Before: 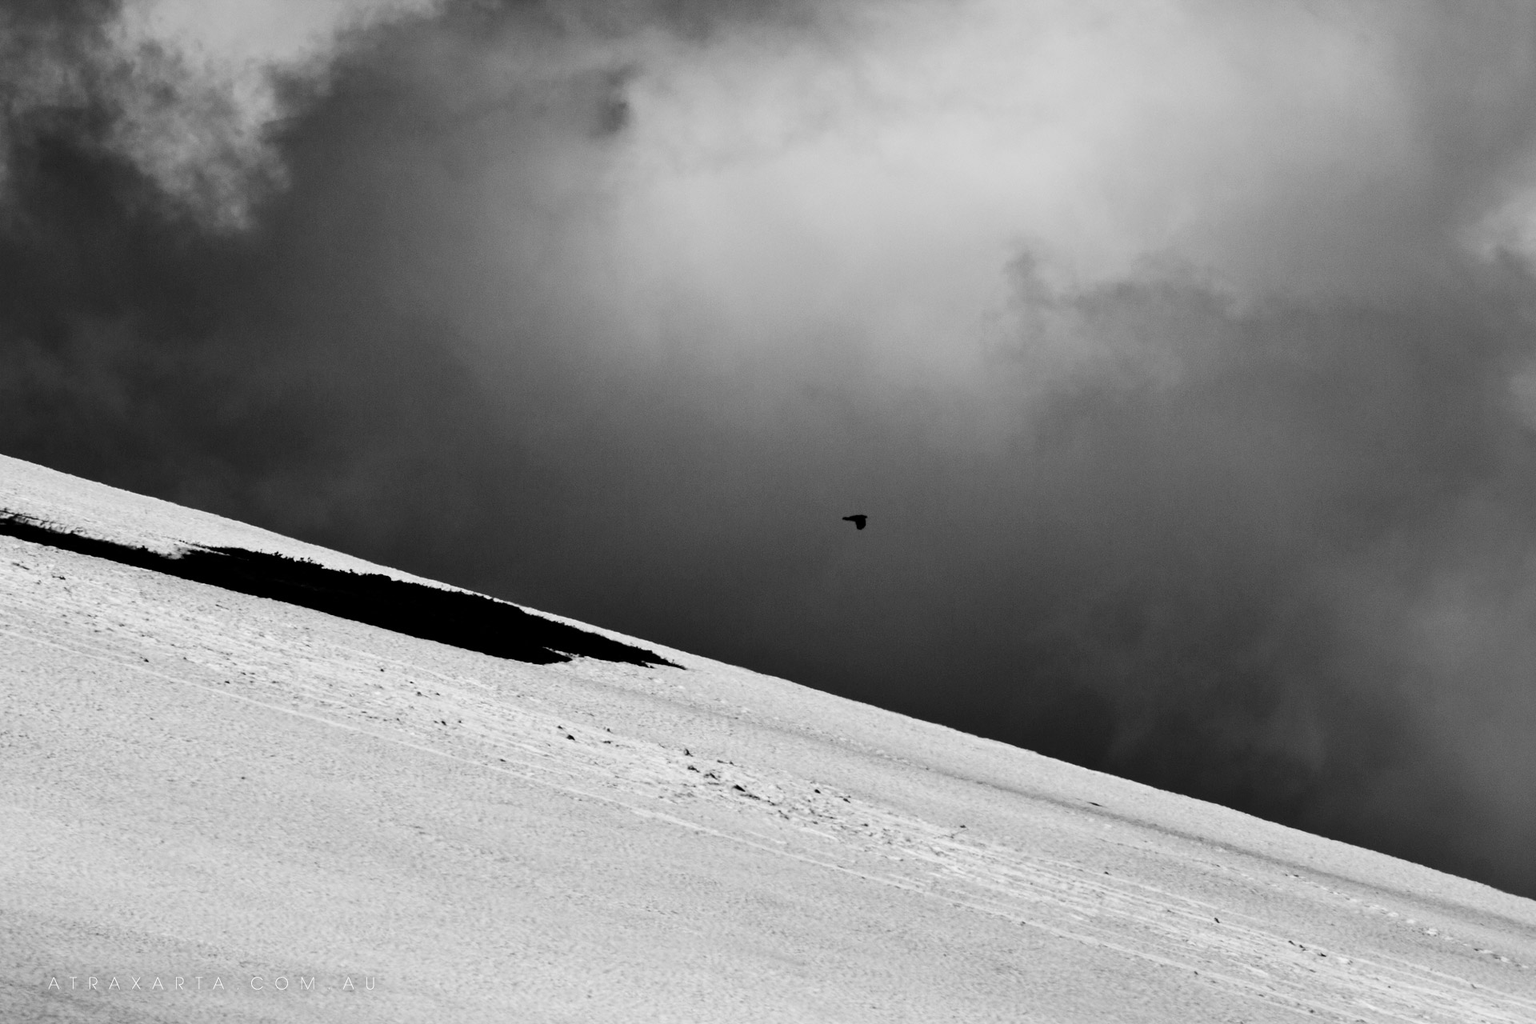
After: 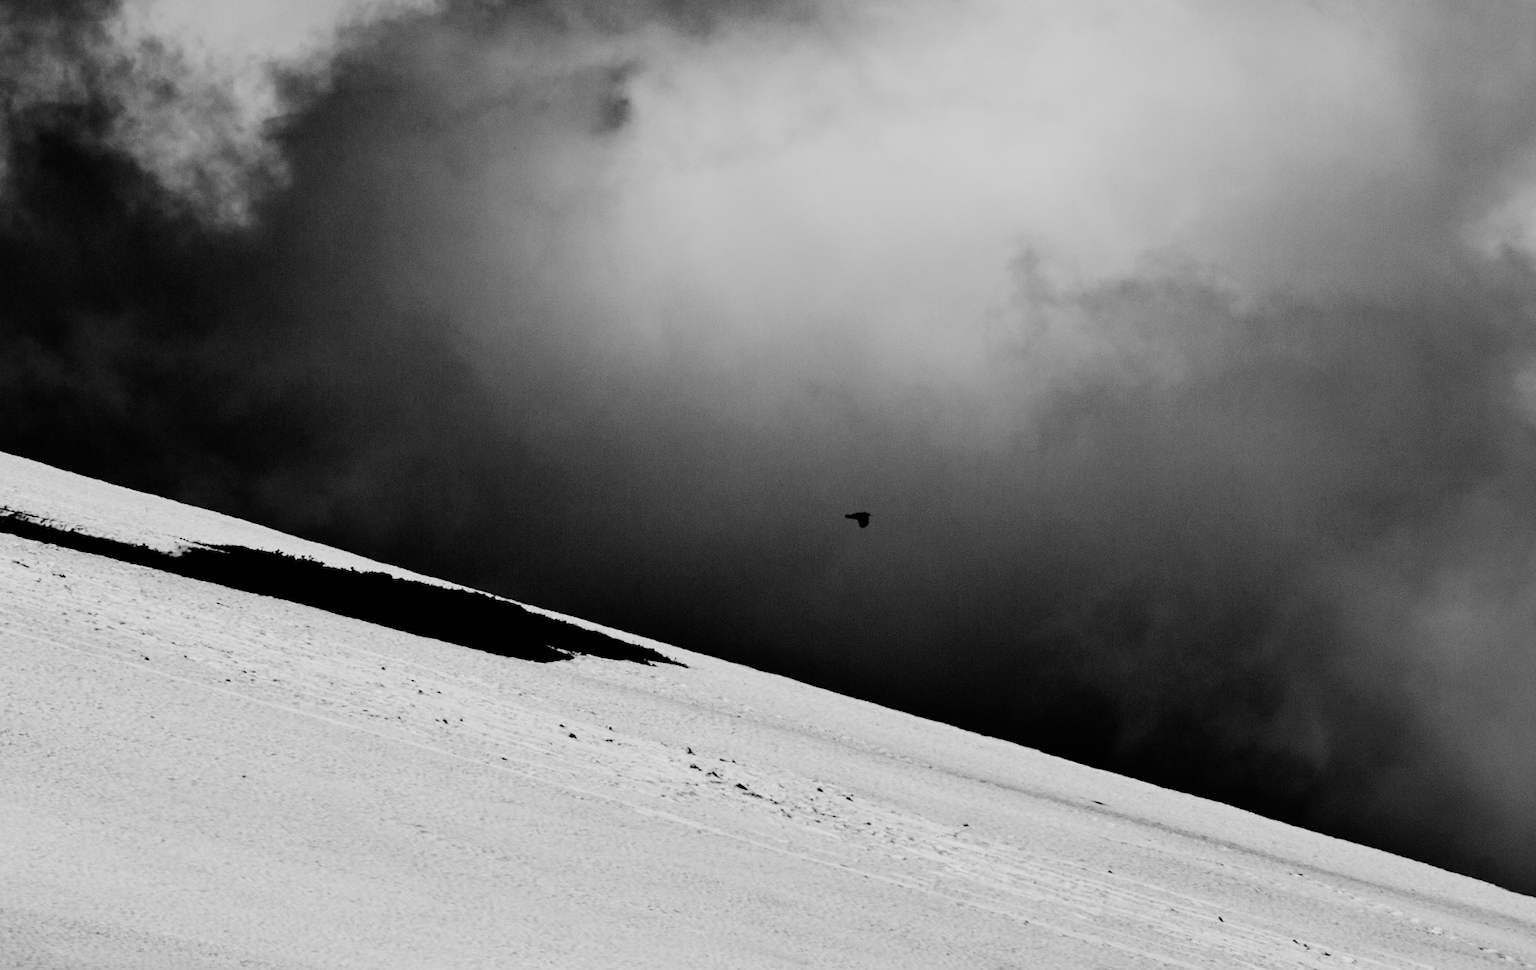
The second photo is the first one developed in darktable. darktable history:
crop: top 0.448%, right 0.264%, bottom 5.045%
filmic rgb: black relative exposure -5 EV, hardness 2.88, contrast 1.3
